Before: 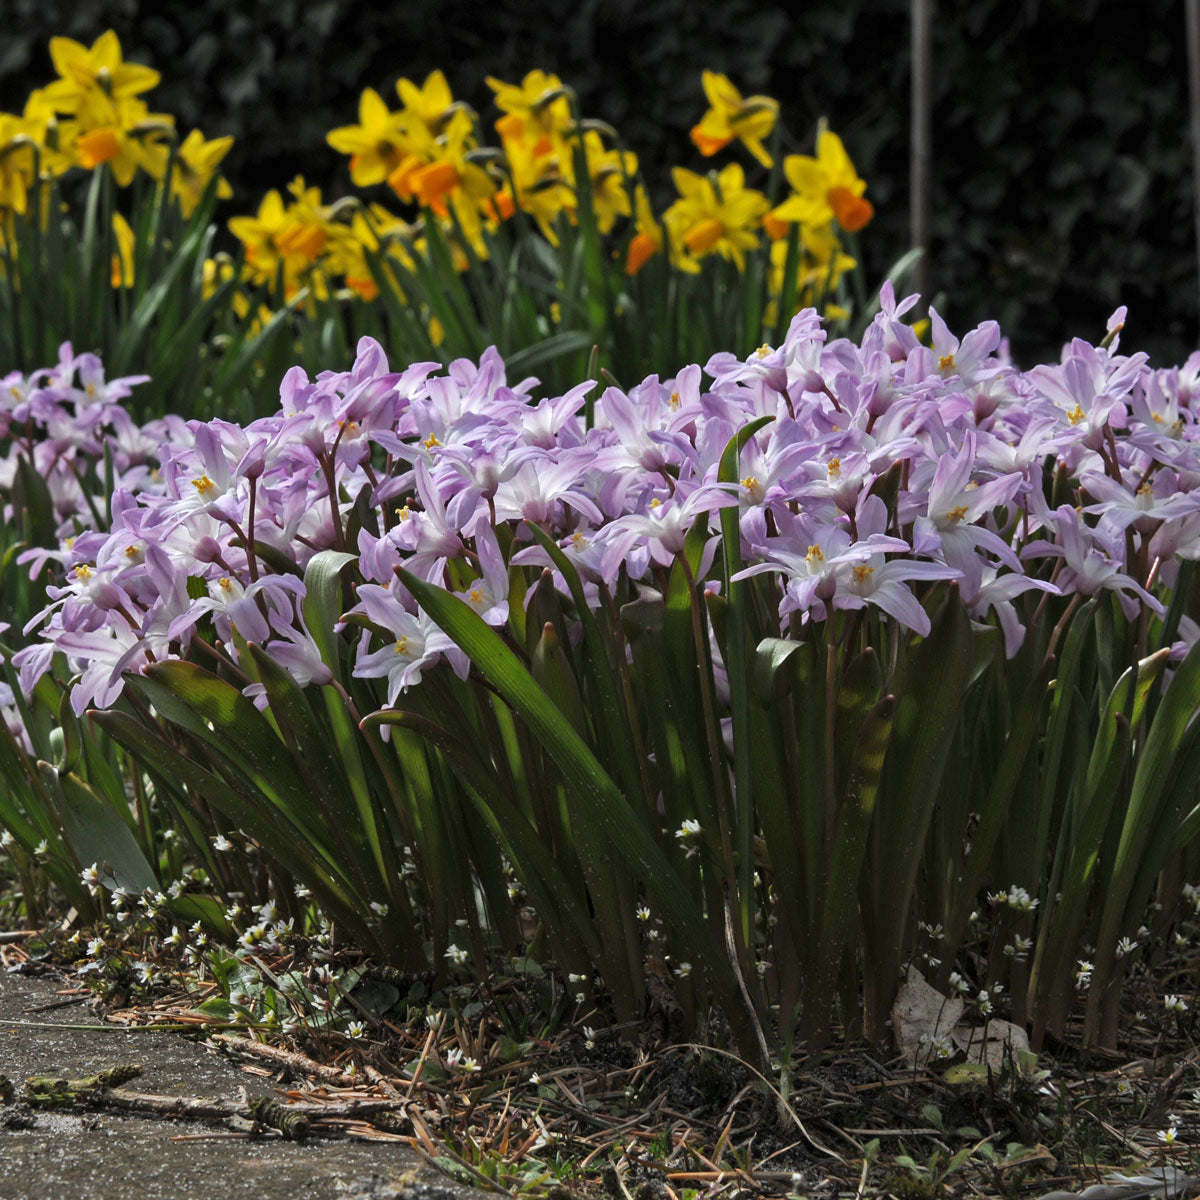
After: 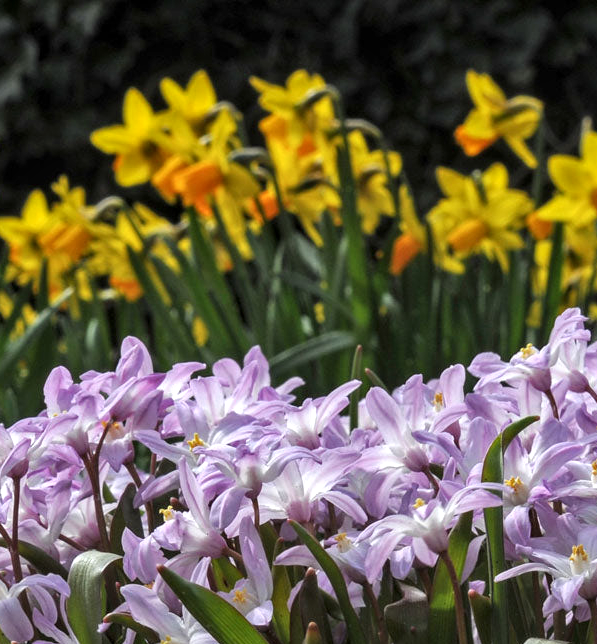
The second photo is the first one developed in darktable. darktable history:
crop: left 19.683%, right 30.499%, bottom 46.304%
local contrast: on, module defaults
exposure: exposure 0.205 EV, compensate highlight preservation false
